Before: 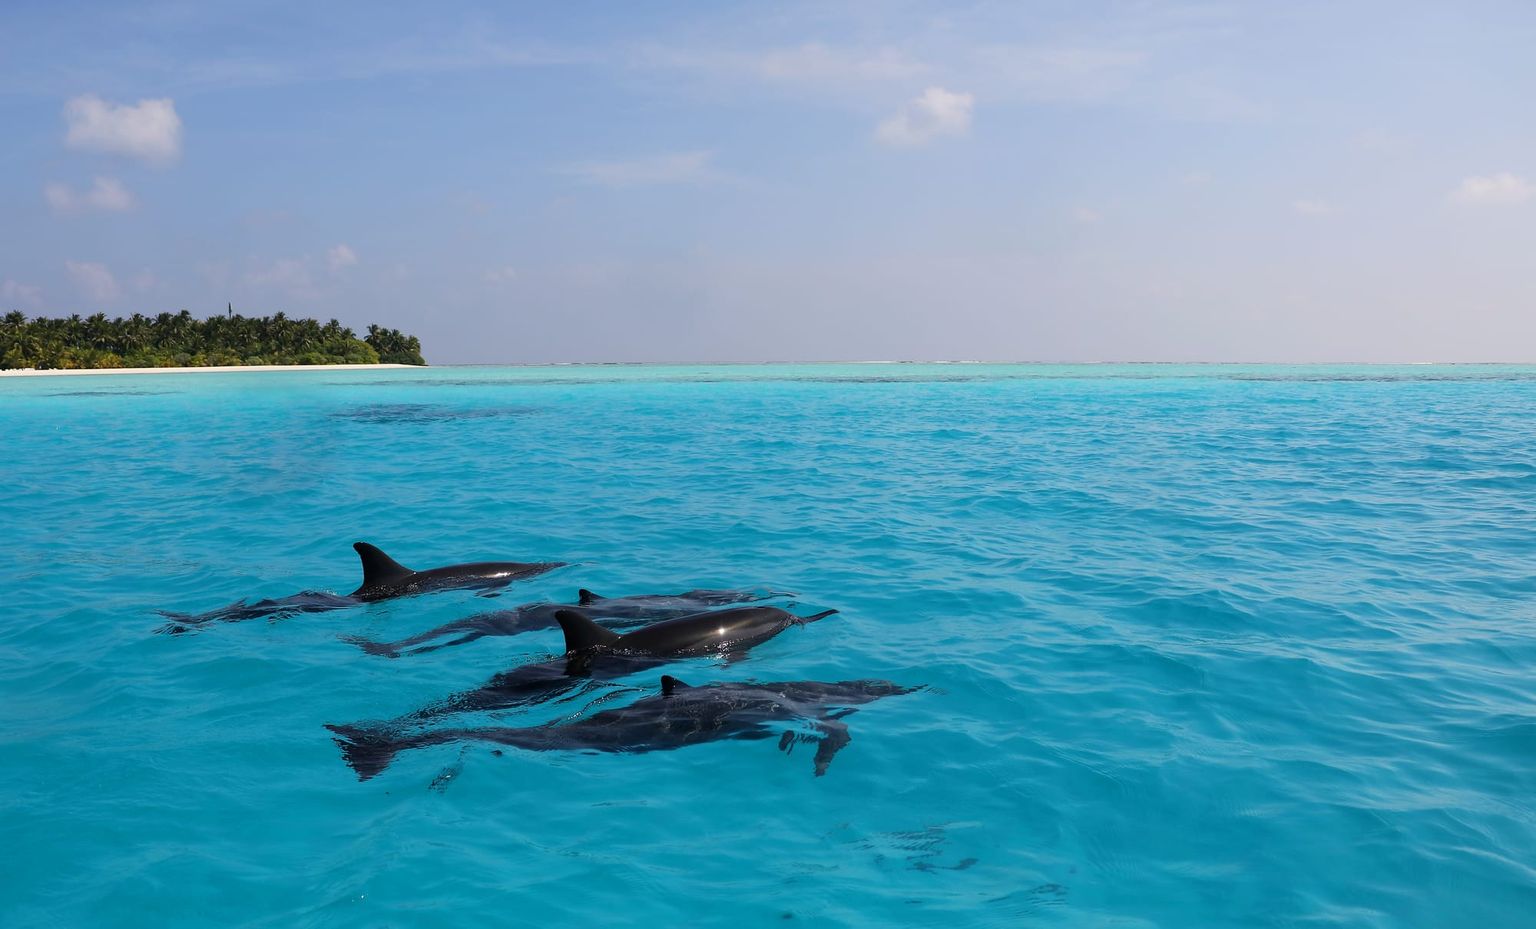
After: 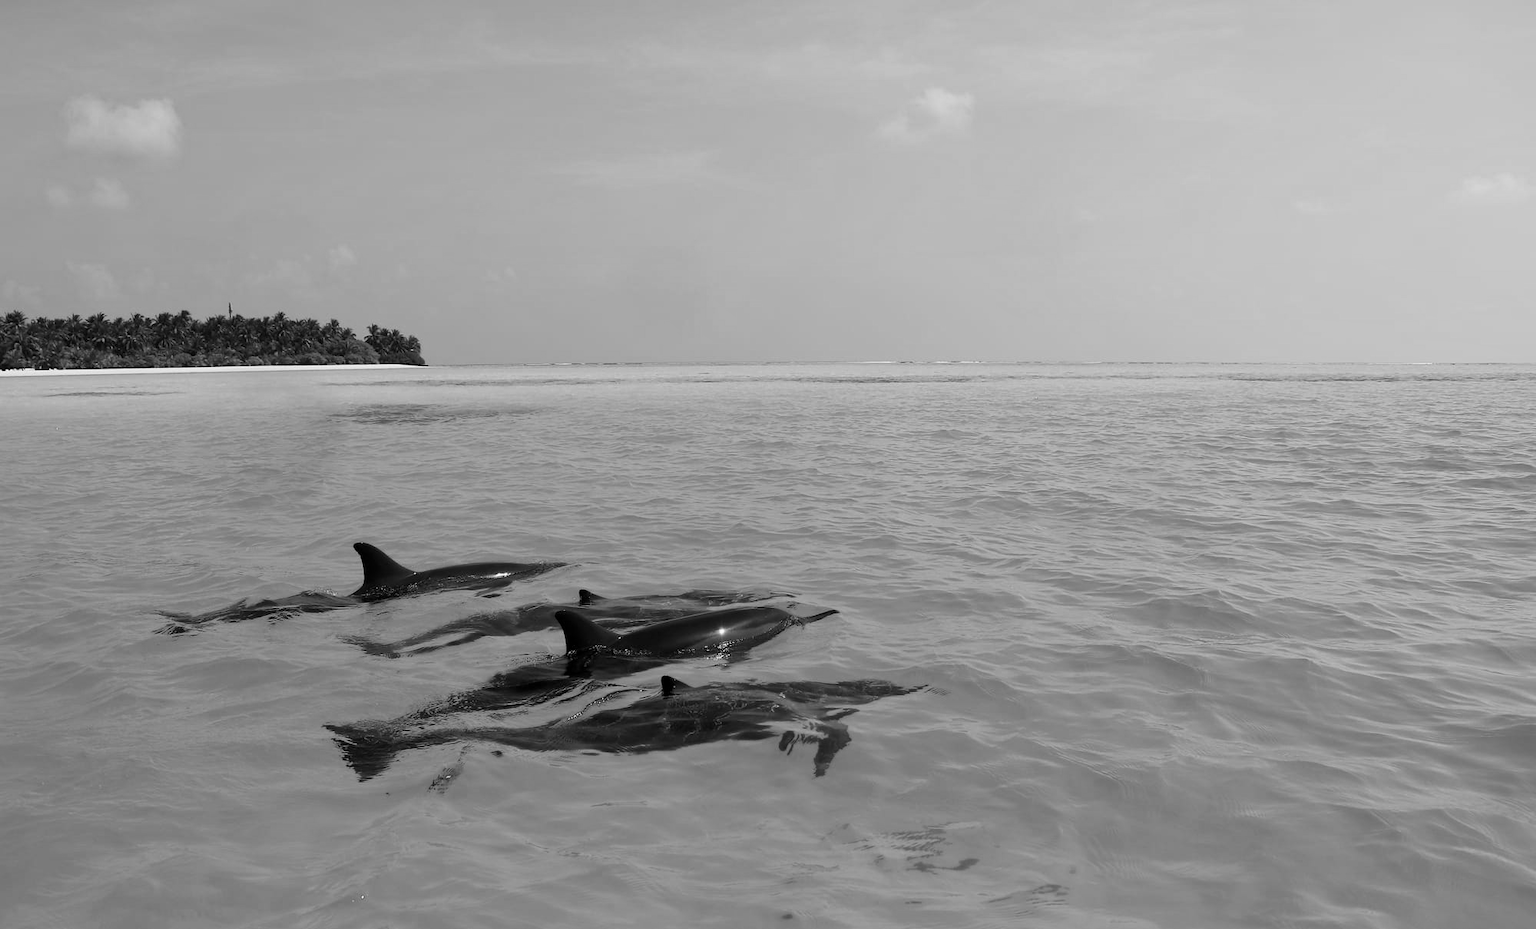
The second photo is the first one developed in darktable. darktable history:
local contrast: mode bilateral grid, contrast 21, coarseness 51, detail 119%, midtone range 0.2
color calibration: output gray [0.267, 0.423, 0.267, 0], illuminant custom, x 0.348, y 0.364, temperature 4917.61 K
